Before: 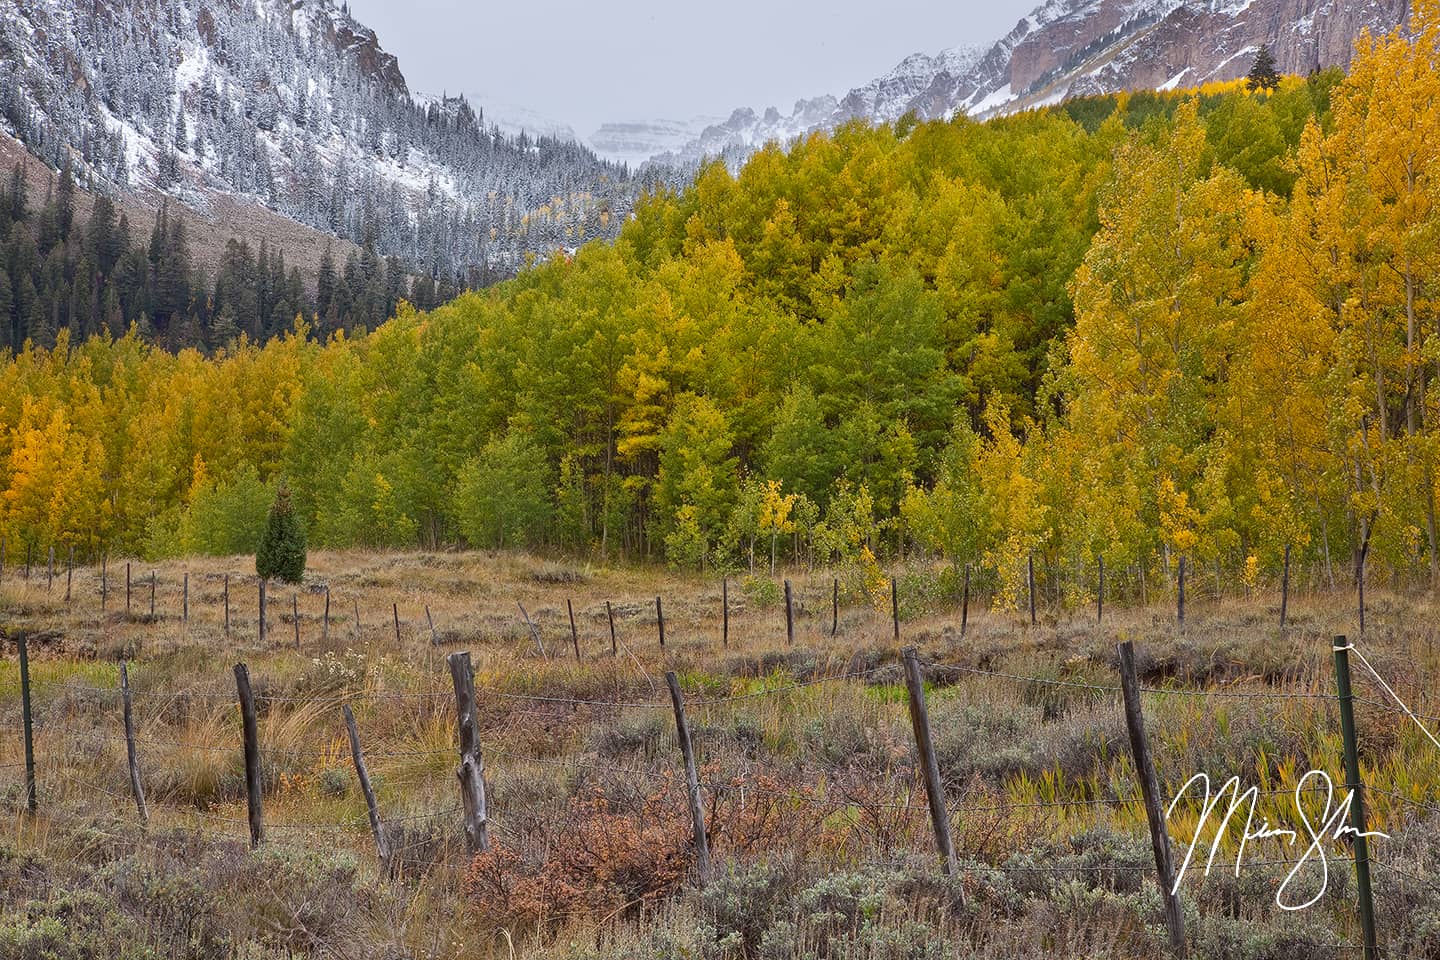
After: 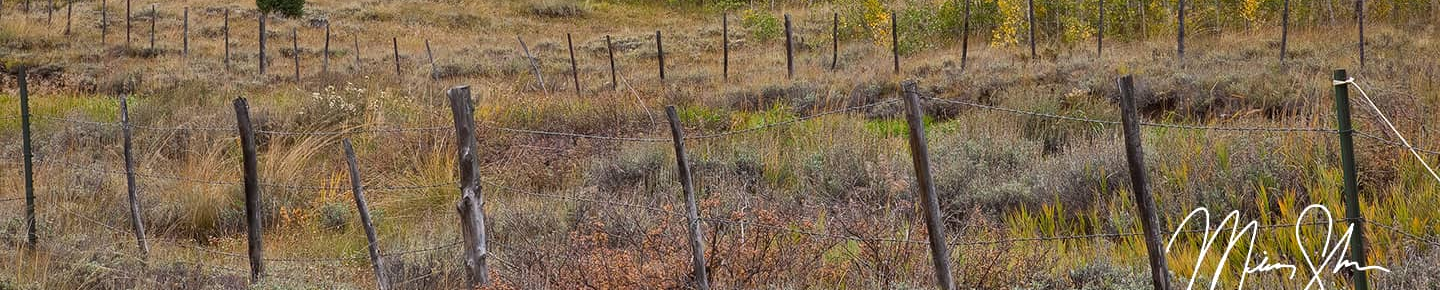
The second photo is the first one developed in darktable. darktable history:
crop and rotate: top 58.978%, bottom 10.728%
